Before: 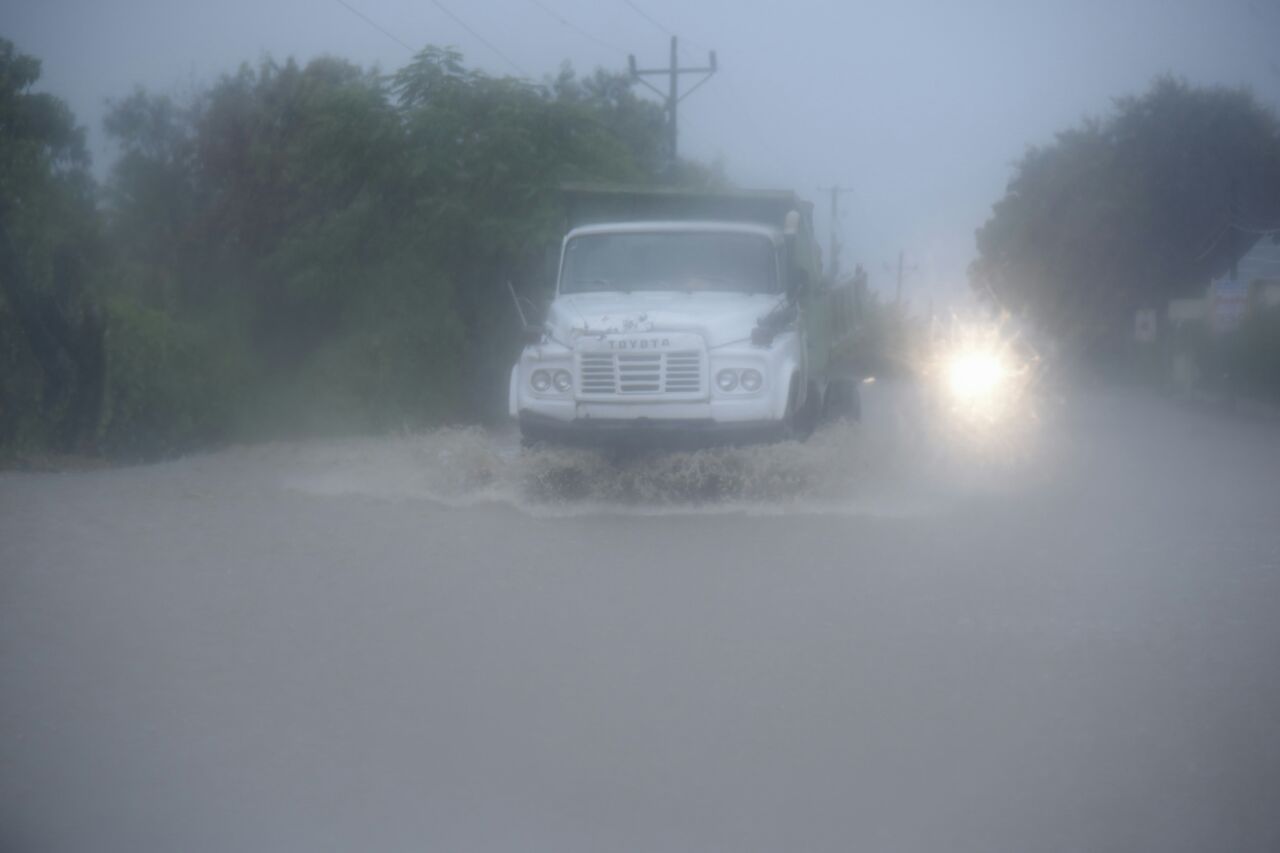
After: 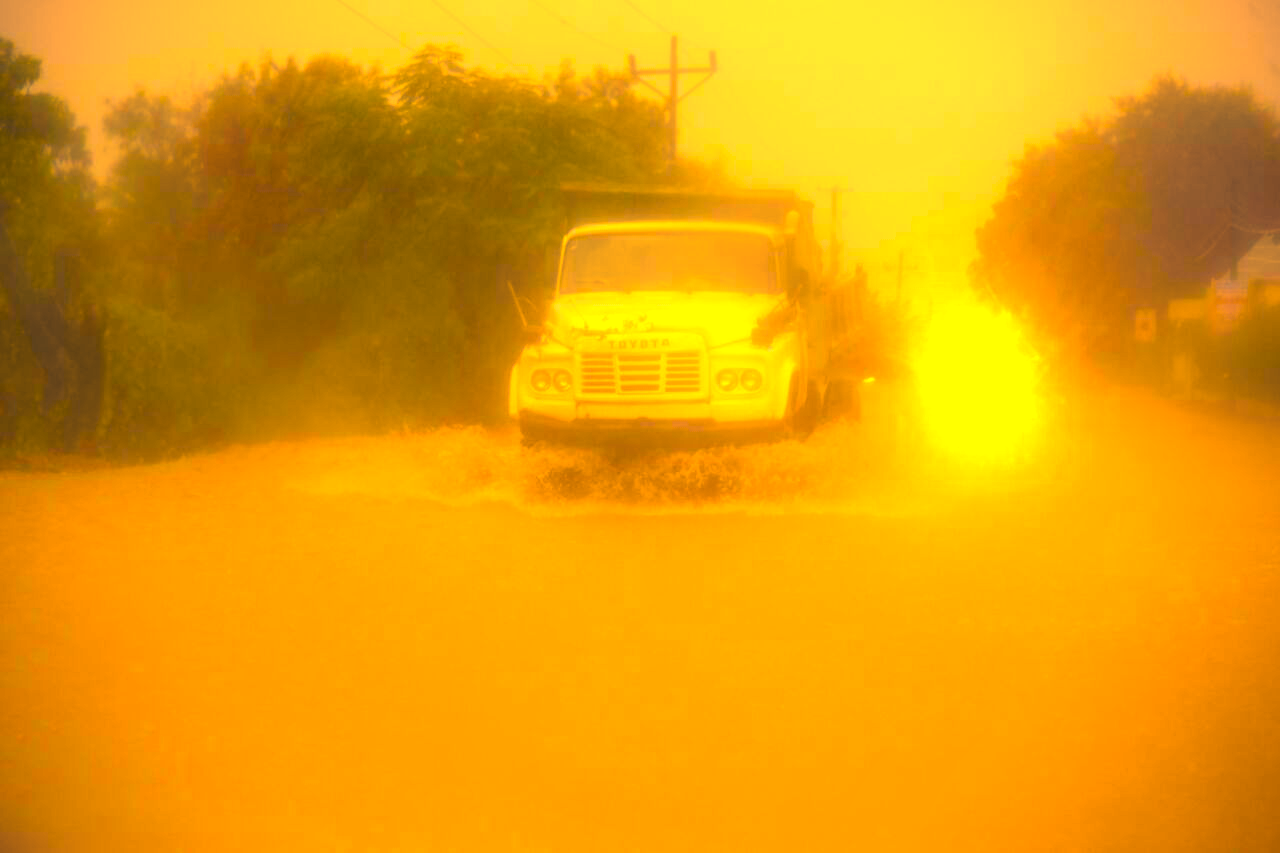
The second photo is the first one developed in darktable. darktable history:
color balance rgb: linear chroma grading › global chroma 25%, perceptual saturation grading › global saturation 40%, perceptual brilliance grading › global brilliance 30%, global vibrance 40%
local contrast: on, module defaults
white balance: red 1.467, blue 0.684
